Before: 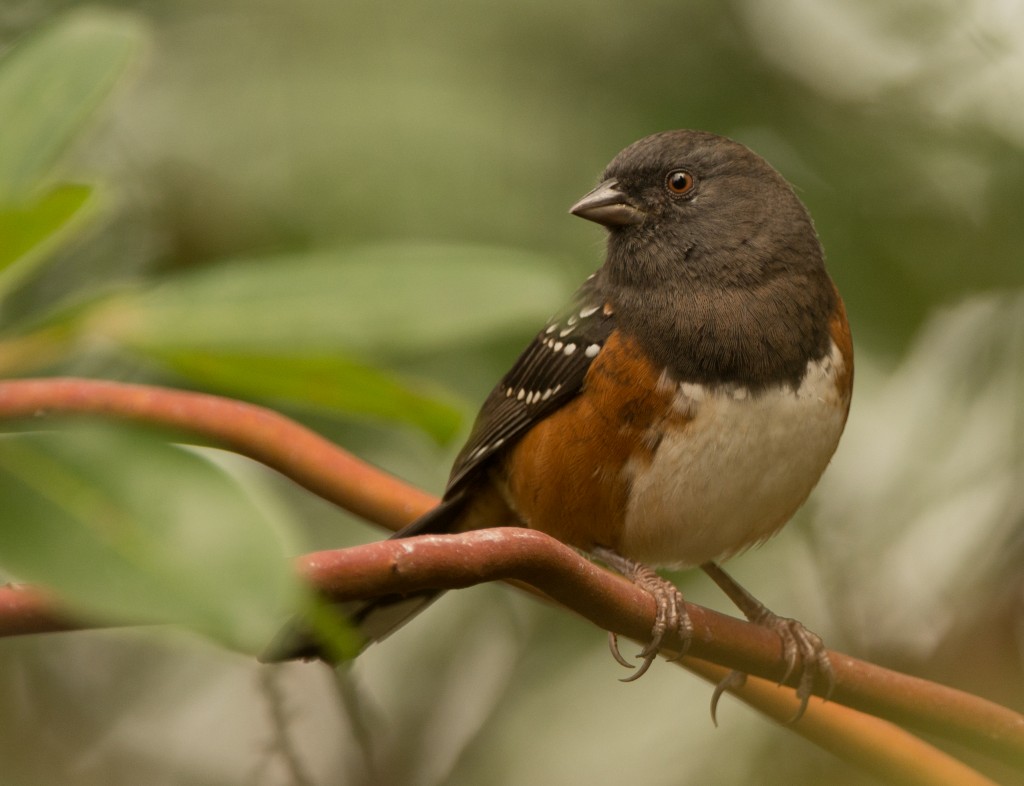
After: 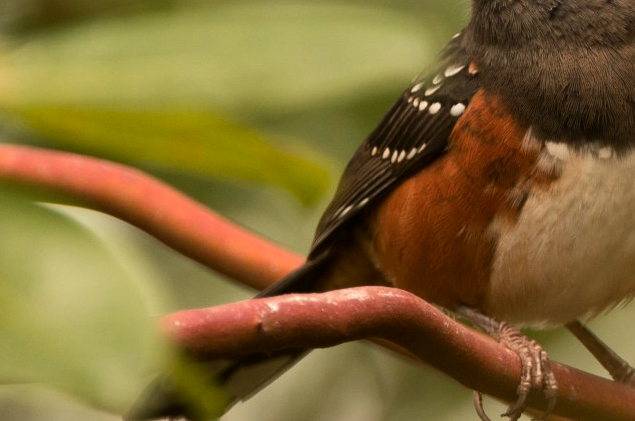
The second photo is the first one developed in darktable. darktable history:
exposure: exposure 0.014 EV, compensate exposure bias true, compensate highlight preservation false
crop: left 13.258%, top 30.785%, right 24.692%, bottom 15.611%
tone equalizer: -8 EV -0.414 EV, -7 EV -0.365 EV, -6 EV -0.332 EV, -5 EV -0.211 EV, -3 EV 0.246 EV, -2 EV 0.322 EV, -1 EV 0.411 EV, +0 EV 0.44 EV, edges refinement/feathering 500, mask exposure compensation -1.57 EV, preserve details no
color zones: curves: ch1 [(0.239, 0.552) (0.75, 0.5)]; ch2 [(0.25, 0.462) (0.749, 0.457)]
